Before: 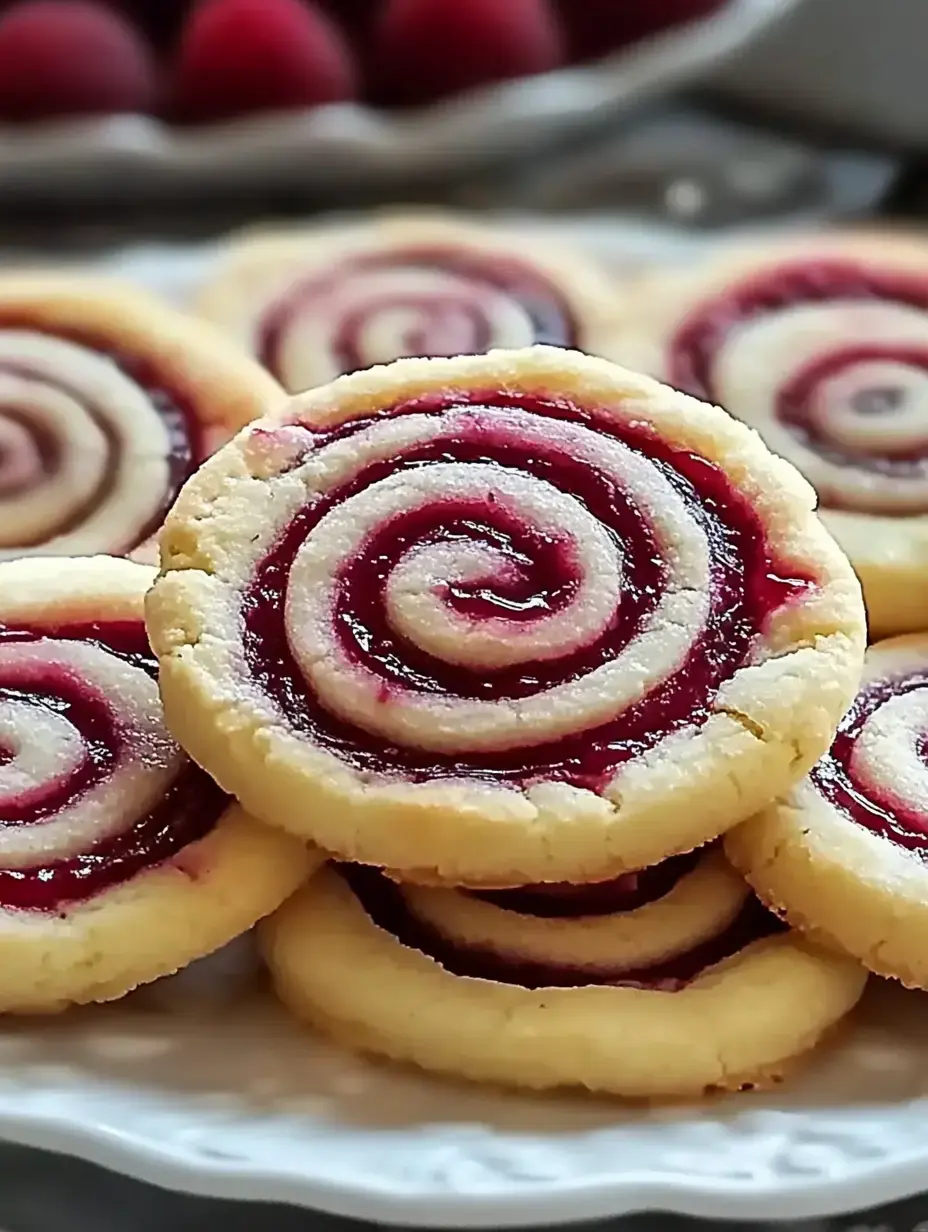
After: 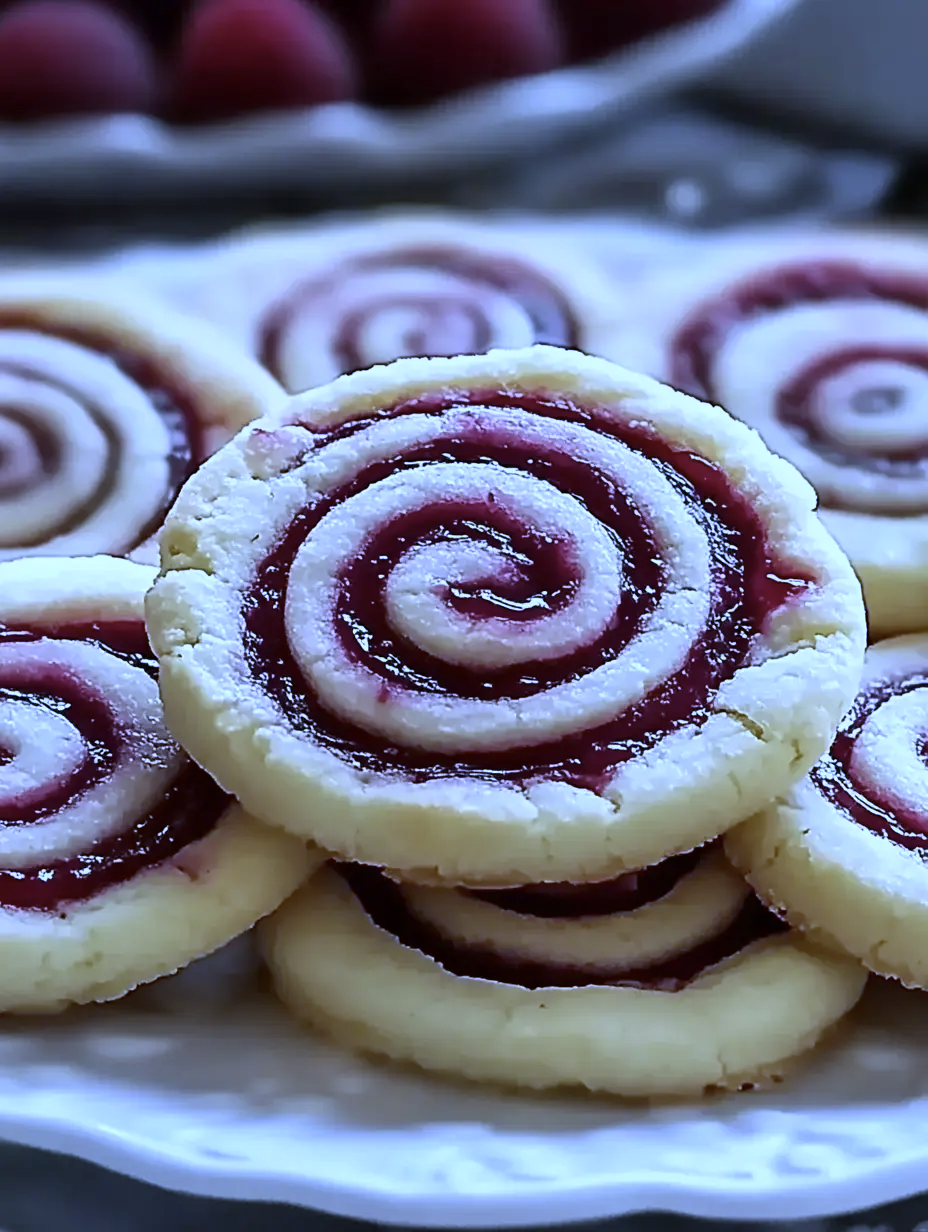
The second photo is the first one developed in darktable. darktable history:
contrast brightness saturation: contrast 0.06, brightness -0.01, saturation -0.23
white balance: red 0.766, blue 1.537
